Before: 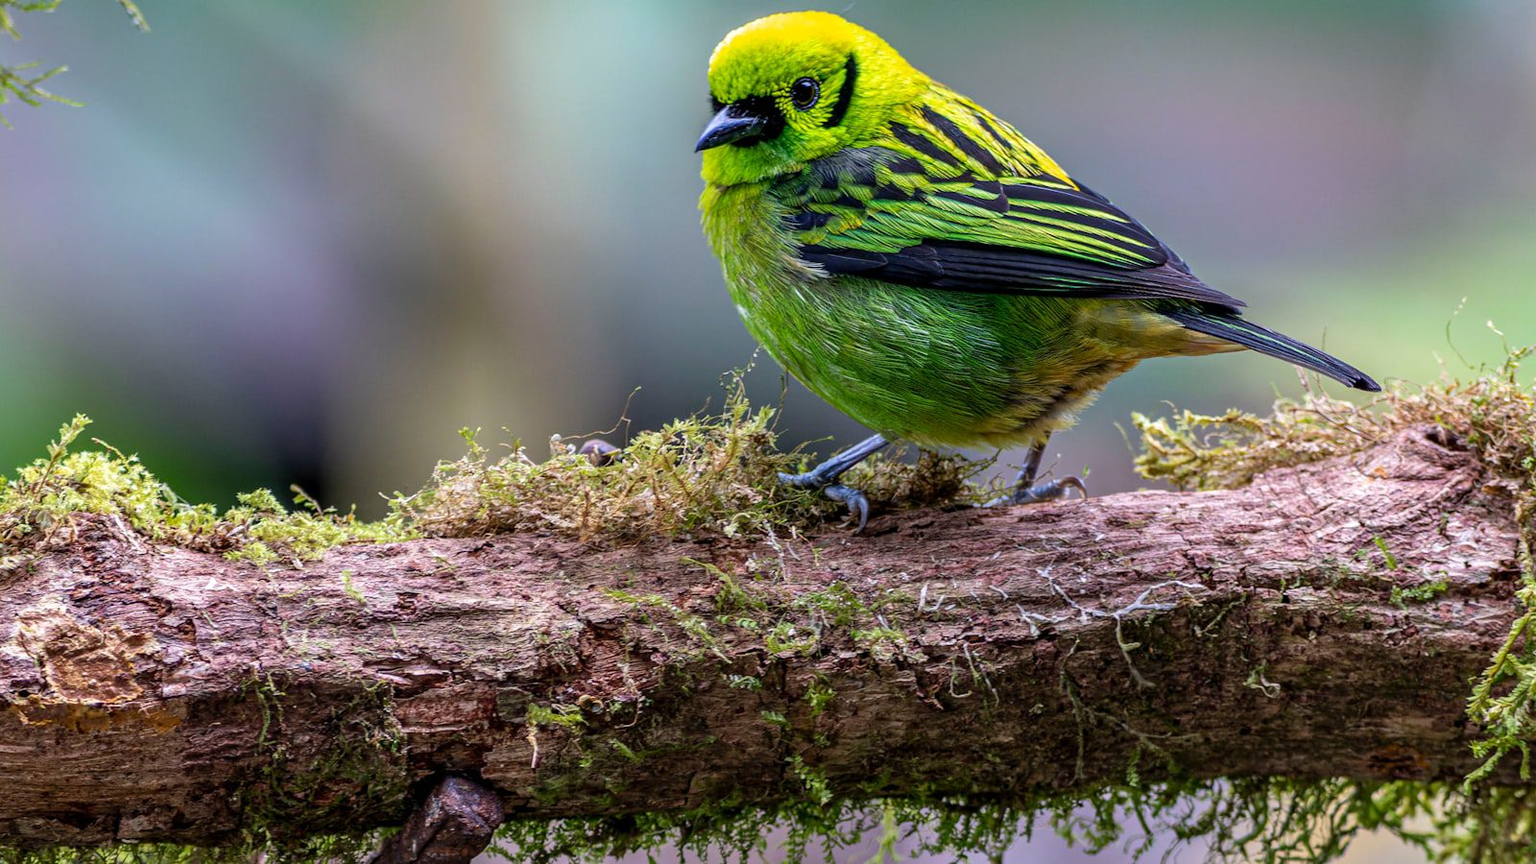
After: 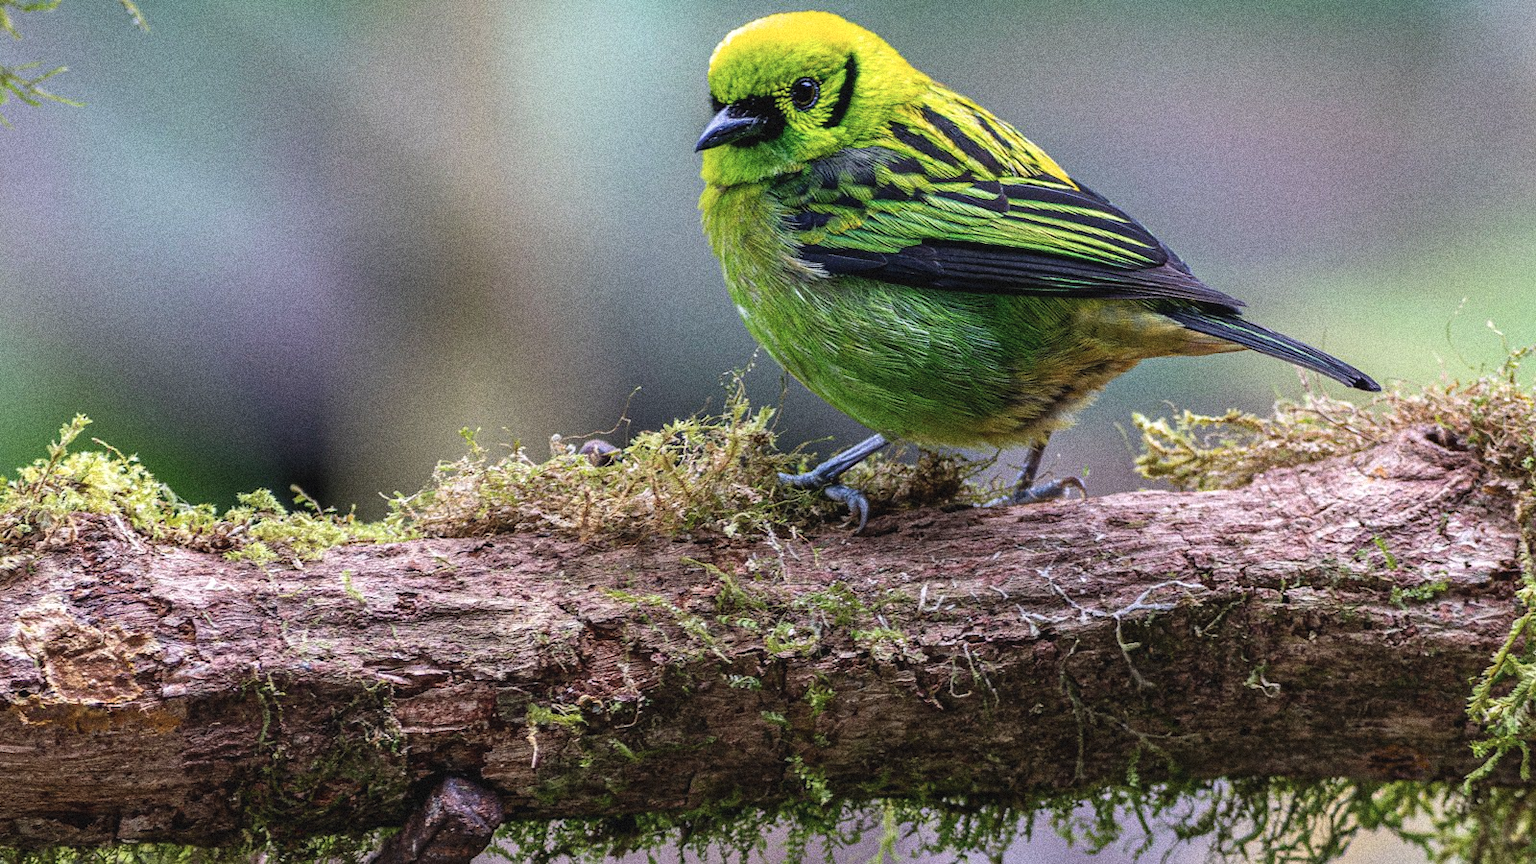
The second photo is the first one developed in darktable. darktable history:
color correction: saturation 0.85
exposure: black level correction -0.005, exposure 0.054 EV, compensate highlight preservation false
grain: coarseness 14.49 ISO, strength 48.04%, mid-tones bias 35%
